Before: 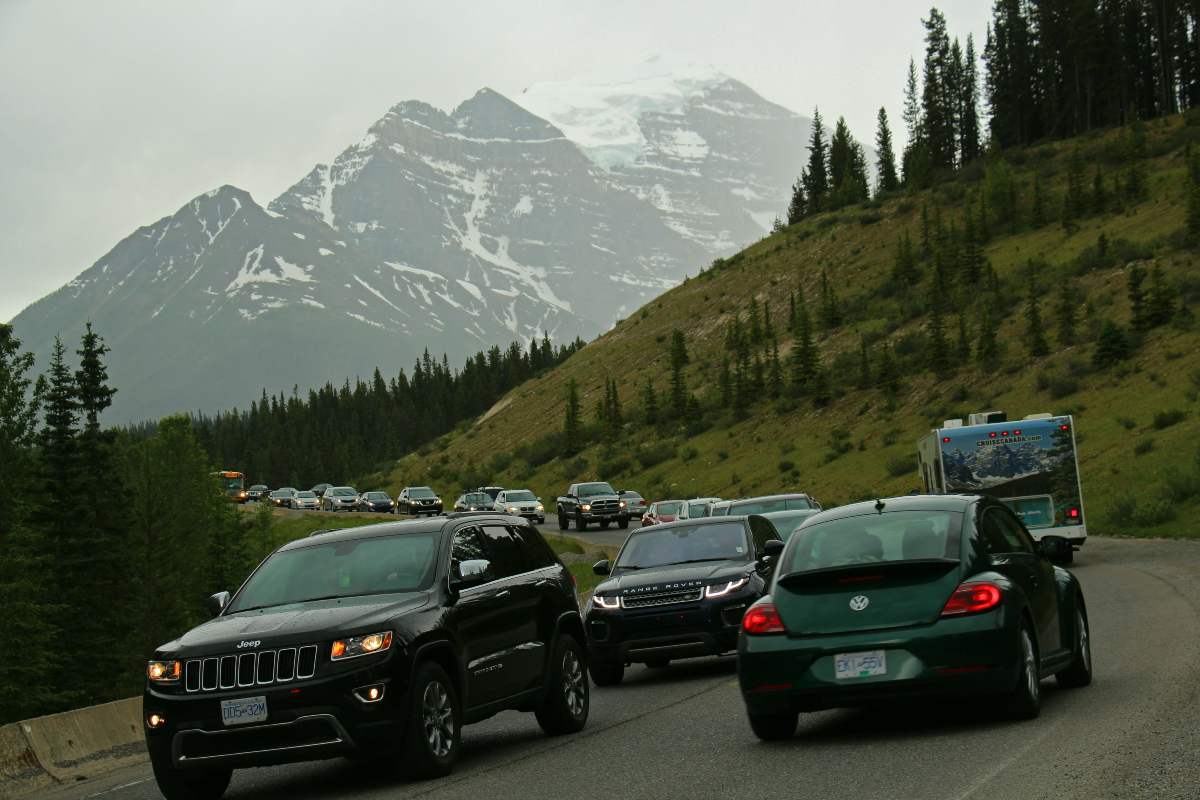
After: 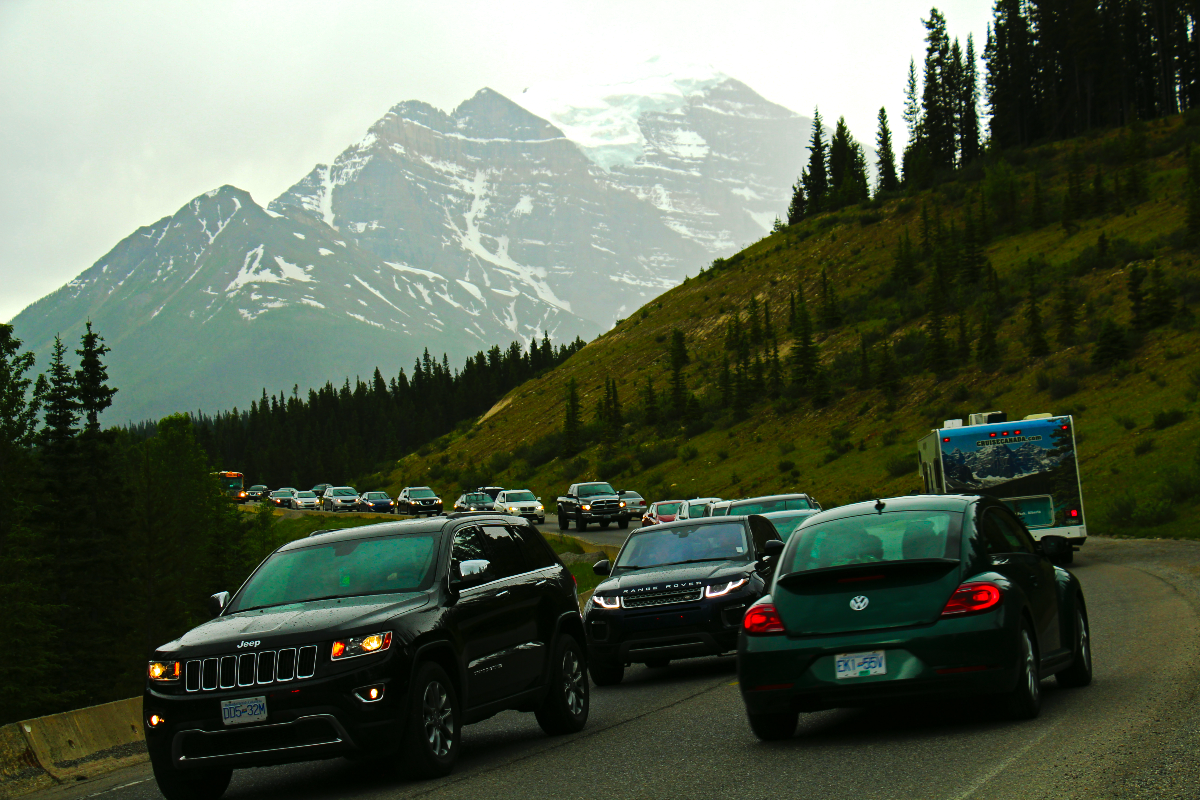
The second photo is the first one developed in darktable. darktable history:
tone curve: curves: ch0 [(0, 0) (0.003, 0.003) (0.011, 0.009) (0.025, 0.018) (0.044, 0.028) (0.069, 0.038) (0.1, 0.049) (0.136, 0.062) (0.177, 0.089) (0.224, 0.123) (0.277, 0.165) (0.335, 0.223) (0.399, 0.293) (0.468, 0.385) (0.543, 0.497) (0.623, 0.613) (0.709, 0.716) (0.801, 0.802) (0.898, 0.887) (1, 1)], preserve colors none
color balance rgb: global offset › hue 171.76°, perceptual saturation grading › global saturation 25.33%, perceptual brilliance grading › global brilliance 12.649%, global vibrance 20%
